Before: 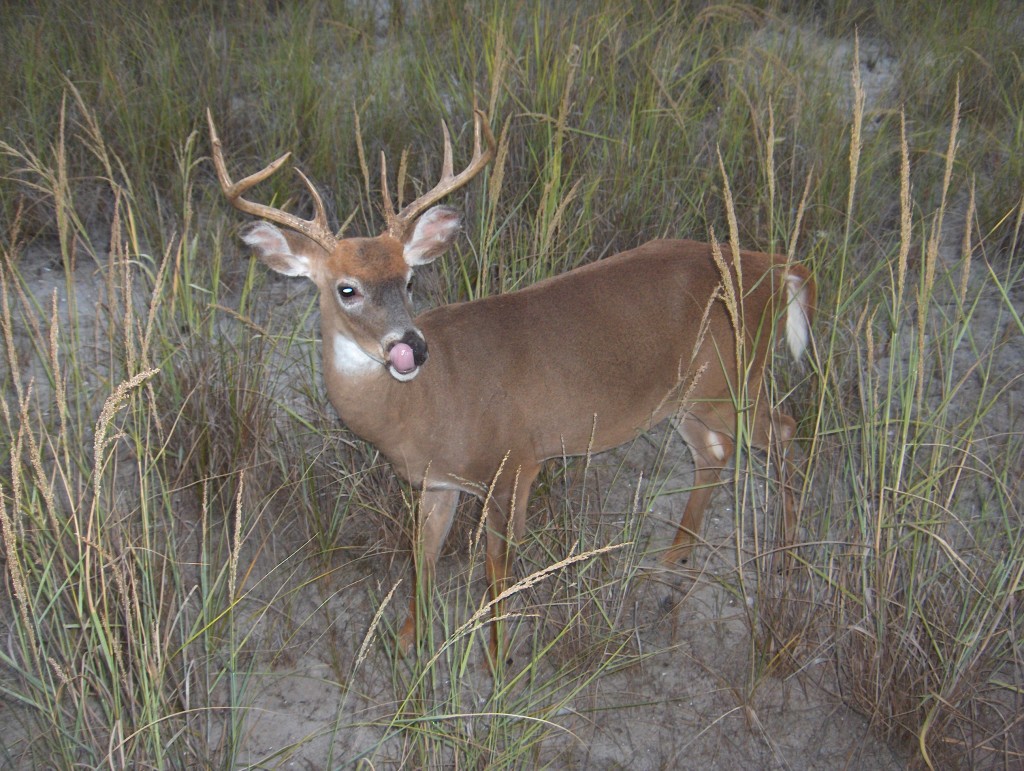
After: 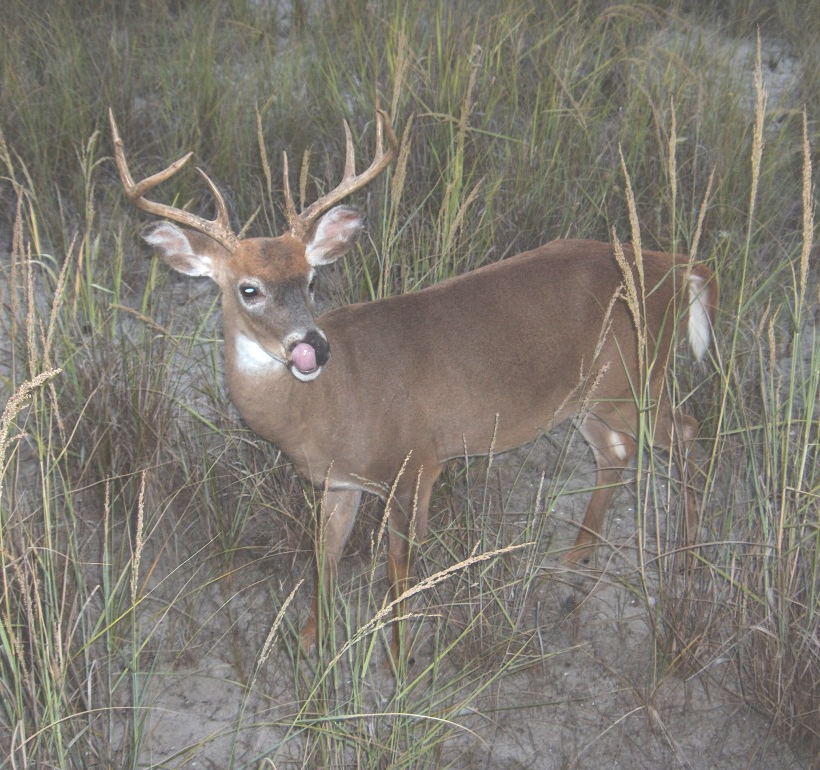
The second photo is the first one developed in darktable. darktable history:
tone equalizer: edges refinement/feathering 500, mask exposure compensation -1.57 EV, preserve details no
crop and rotate: left 9.577%, right 10.3%
local contrast: detail 130%
exposure: black level correction -0.062, exposure -0.05 EV, compensate highlight preservation false
